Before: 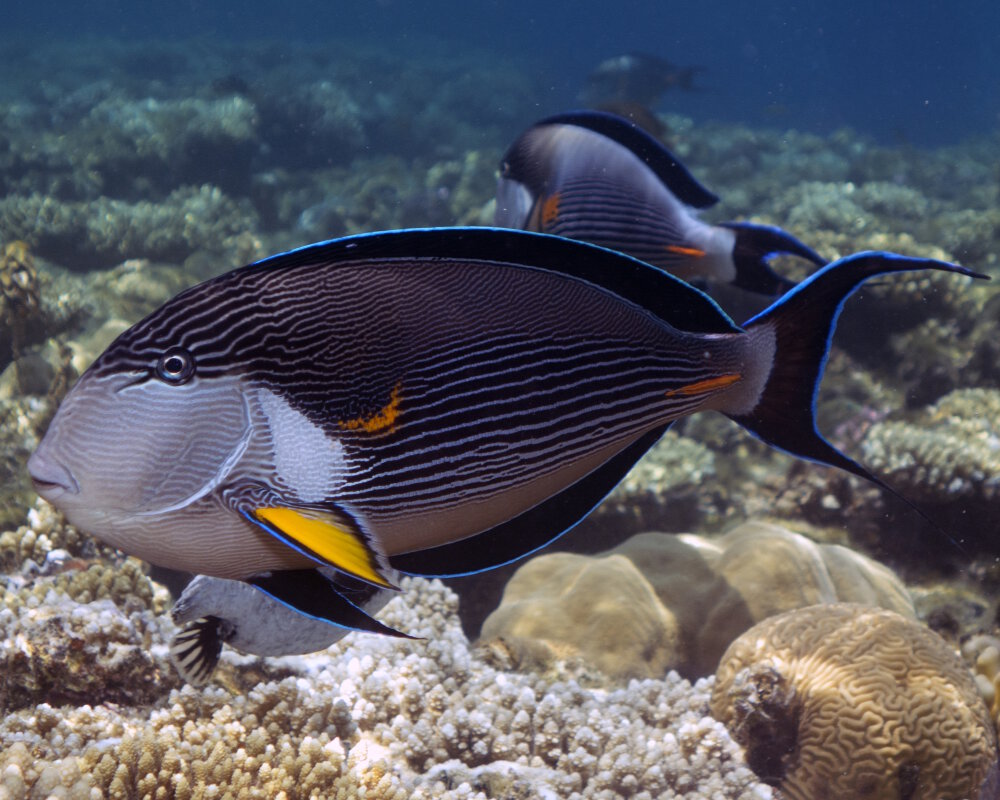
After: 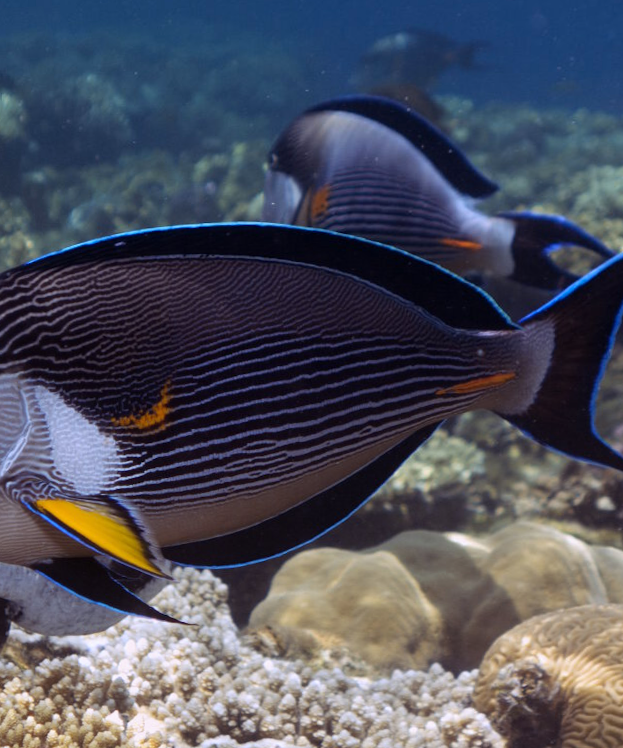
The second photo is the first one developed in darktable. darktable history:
rotate and perspective: rotation 0.062°, lens shift (vertical) 0.115, lens shift (horizontal) -0.133, crop left 0.047, crop right 0.94, crop top 0.061, crop bottom 0.94
color zones: curves: ch0 [(0.068, 0.464) (0.25, 0.5) (0.48, 0.508) (0.75, 0.536) (0.886, 0.476) (0.967, 0.456)]; ch1 [(0.066, 0.456) (0.25, 0.5) (0.616, 0.508) (0.746, 0.56) (0.934, 0.444)]
contrast equalizer: y [[0.5 ×6], [0.5 ×6], [0.5, 0.5, 0.501, 0.545, 0.707, 0.863], [0 ×6], [0 ×6]]
tone equalizer: on, module defaults
crop and rotate: left 18.442%, right 15.508%
exposure: exposure -0.041 EV, compensate highlight preservation false
